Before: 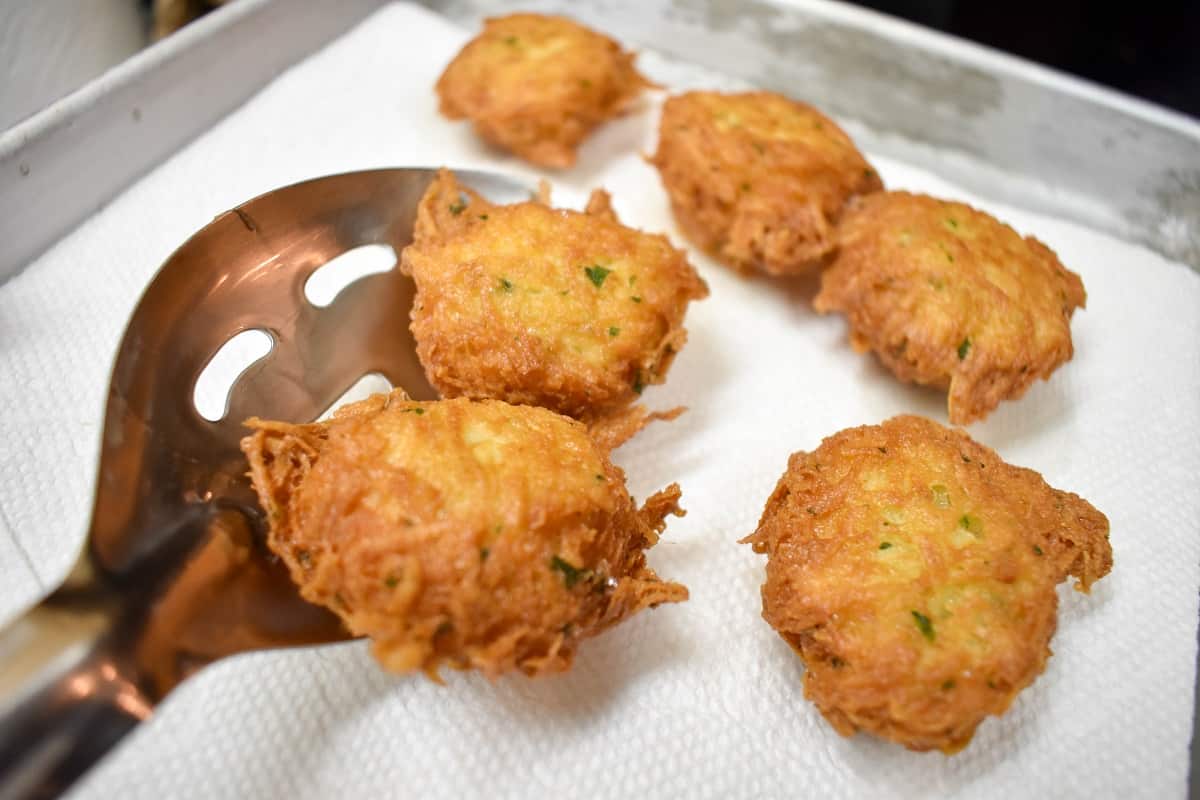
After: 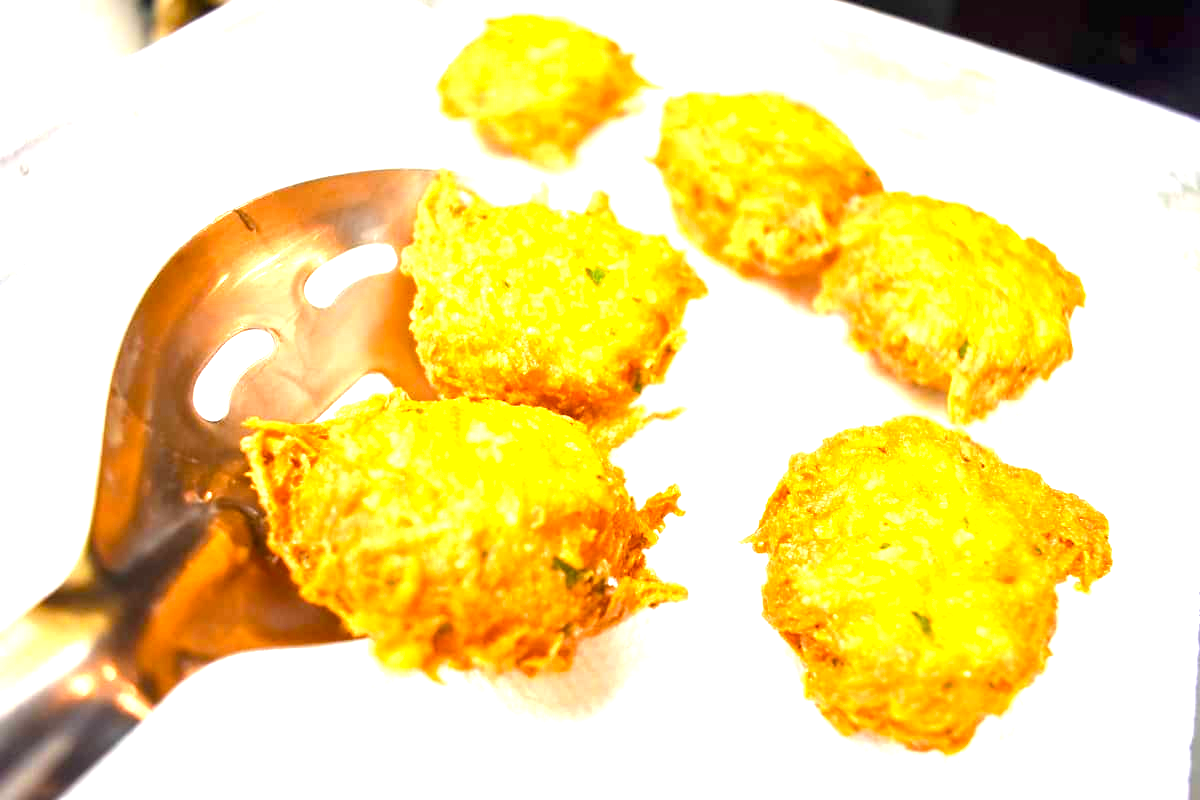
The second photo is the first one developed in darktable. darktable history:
exposure: exposure 2.018 EV, compensate highlight preservation false
color balance rgb: perceptual saturation grading › global saturation 18.445%, global vibrance 20%
